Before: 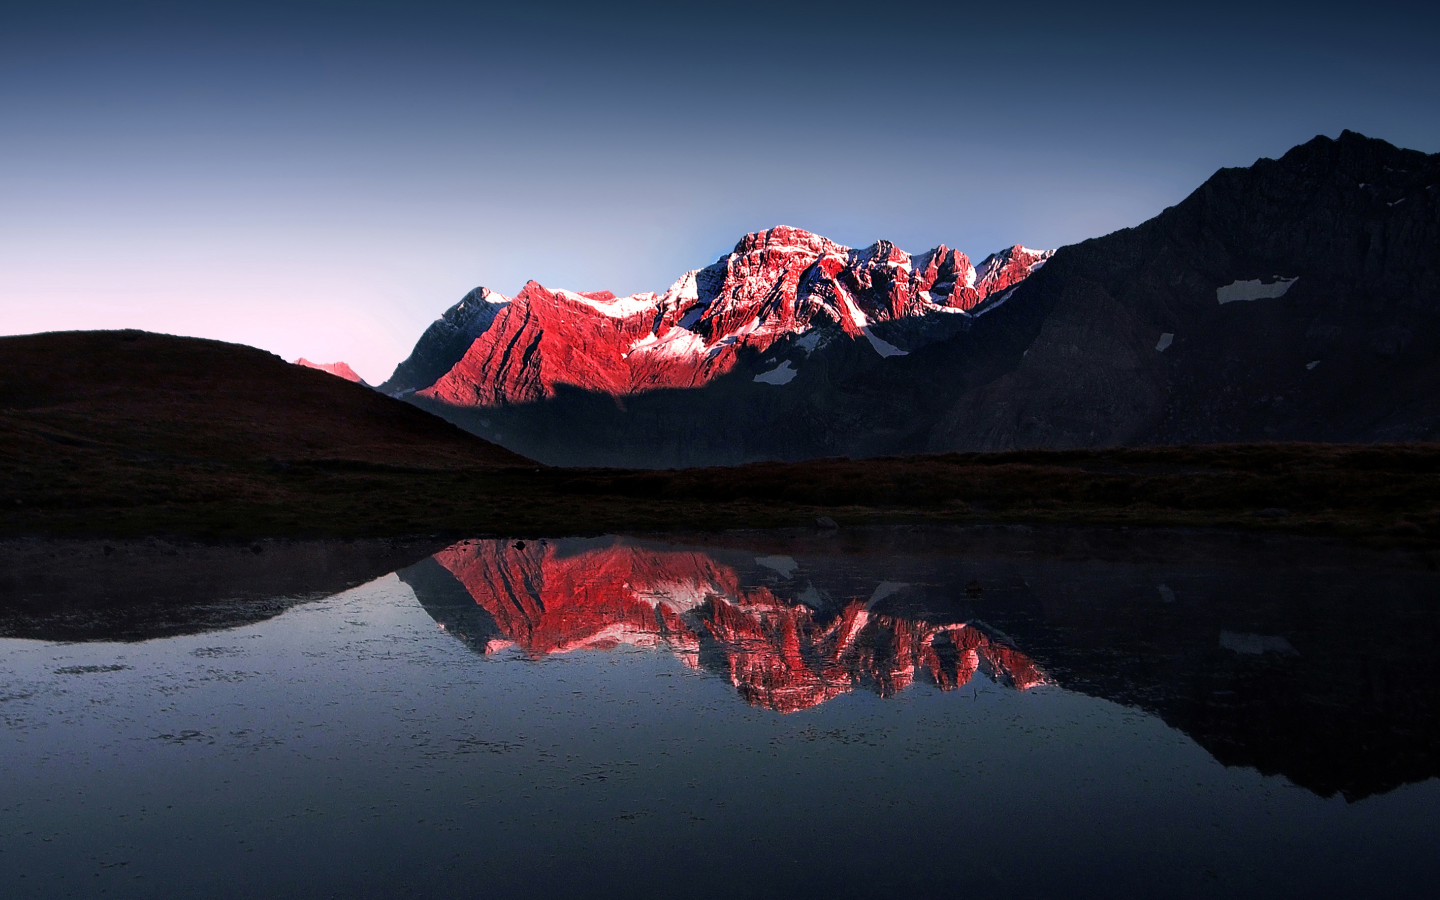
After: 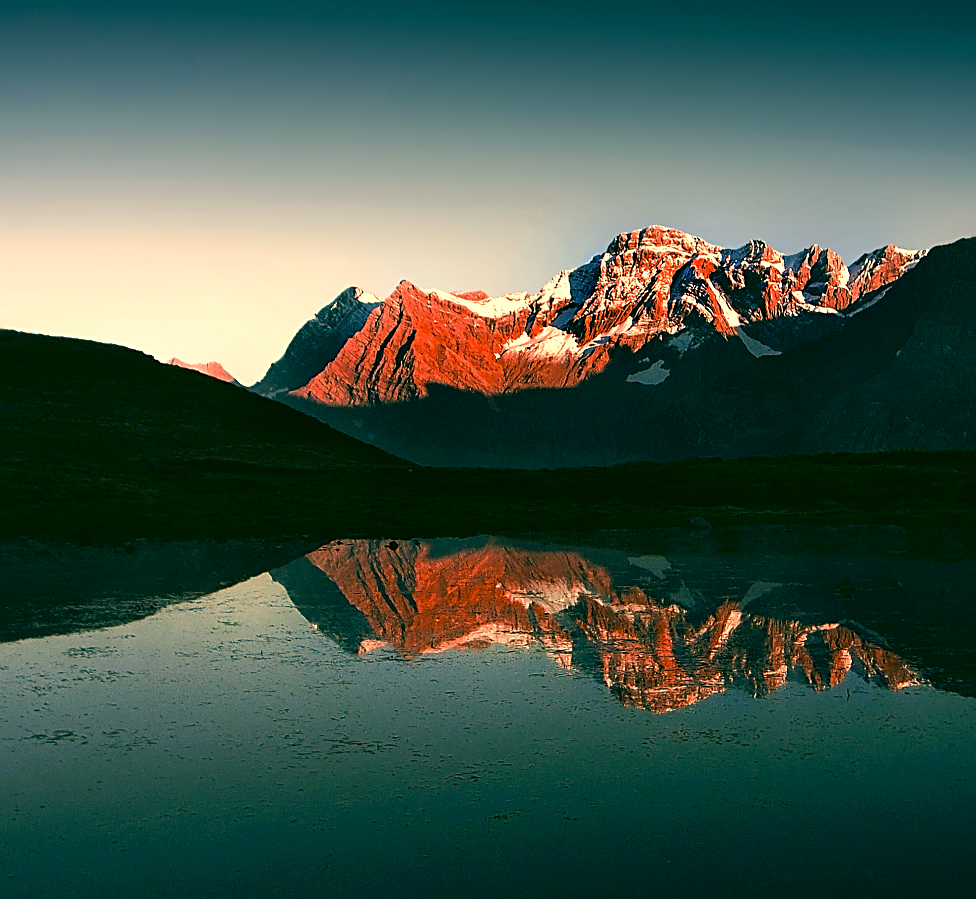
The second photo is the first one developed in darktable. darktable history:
crop and rotate: left 8.848%, right 23.336%
sharpen: amount 0.602
exposure: exposure 0.297 EV, compensate exposure bias true, compensate highlight preservation false
color correction: highlights a* 5.63, highlights b* 33.23, shadows a* -25.73, shadows b* 3.92
